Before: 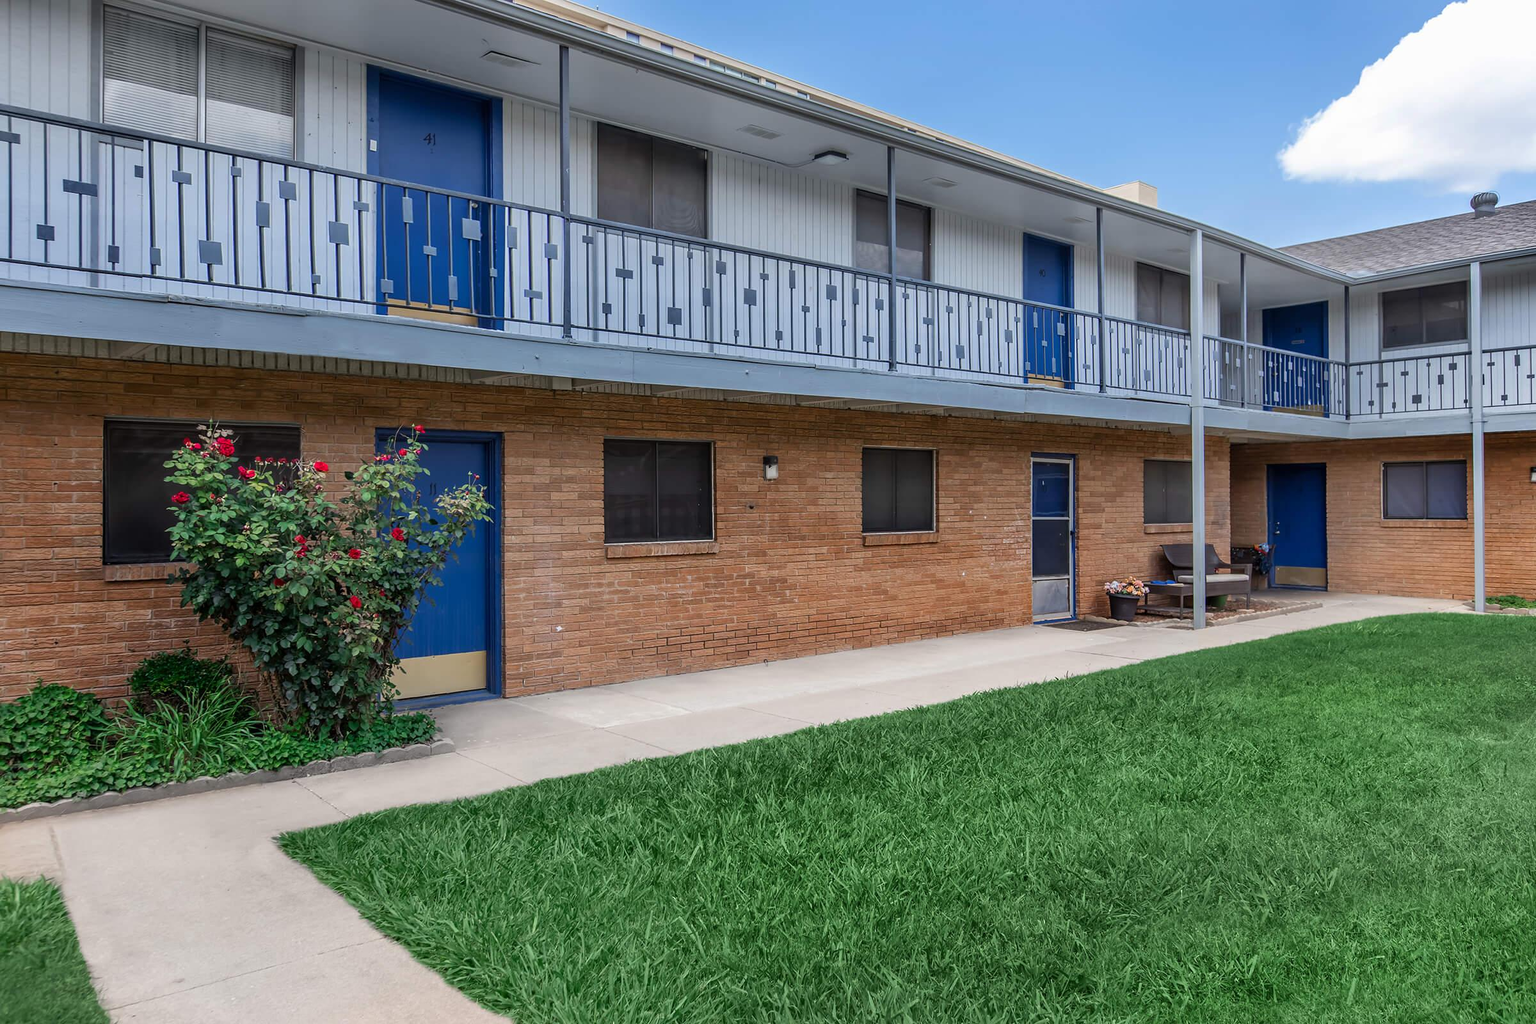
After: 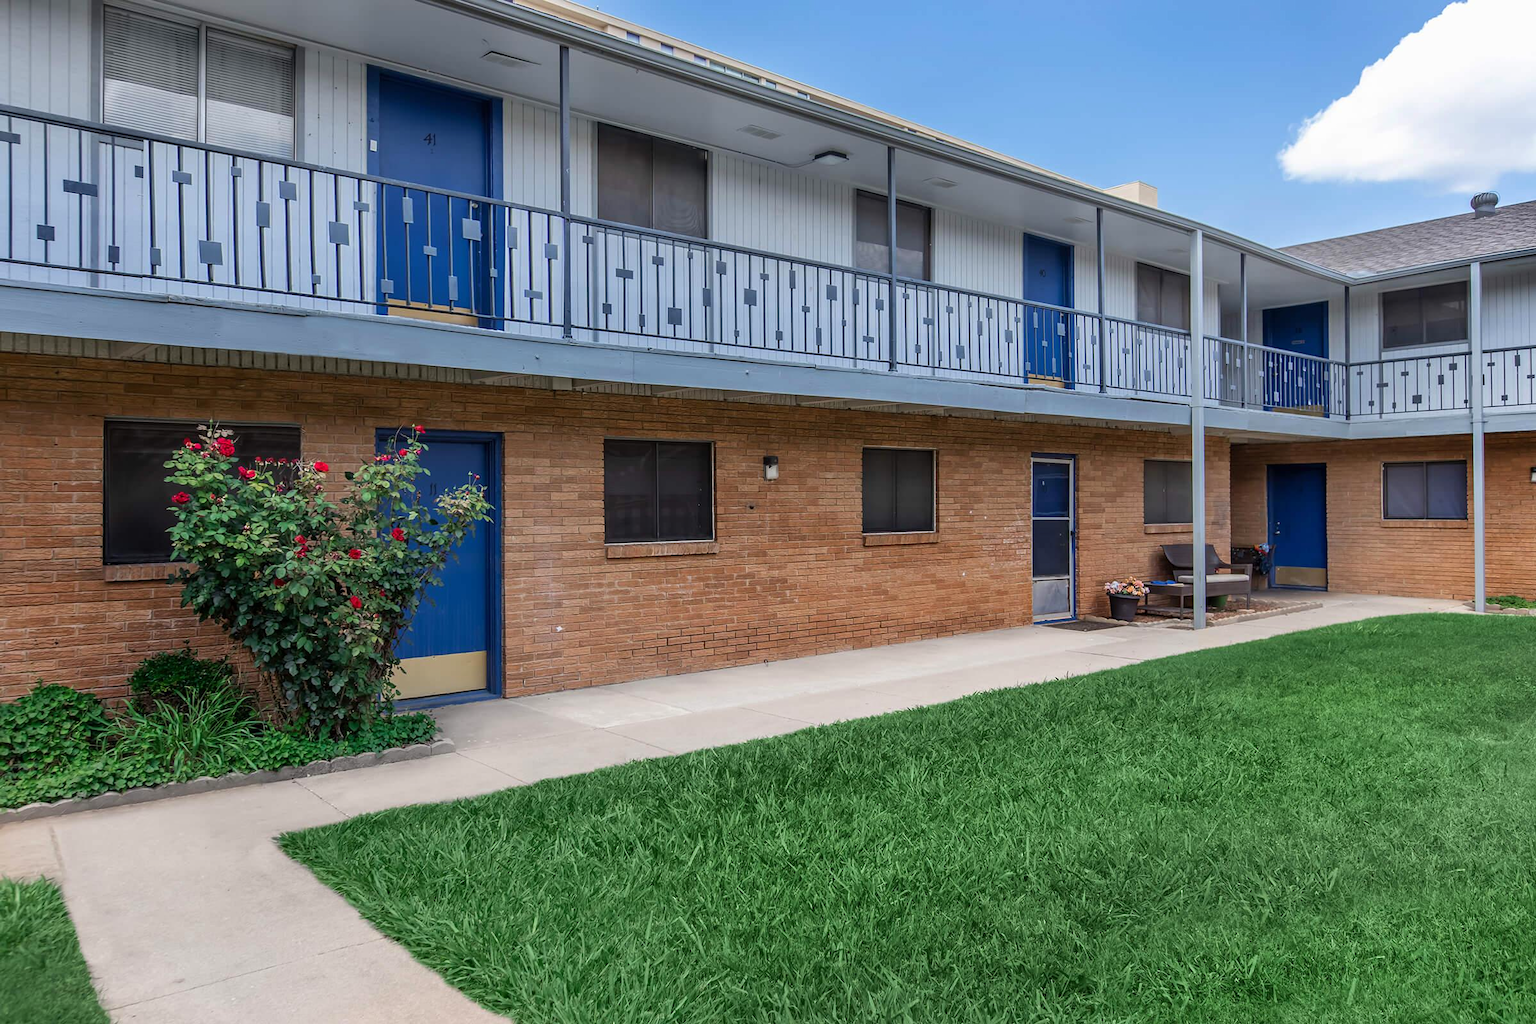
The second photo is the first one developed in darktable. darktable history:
velvia: strength 8.76%
